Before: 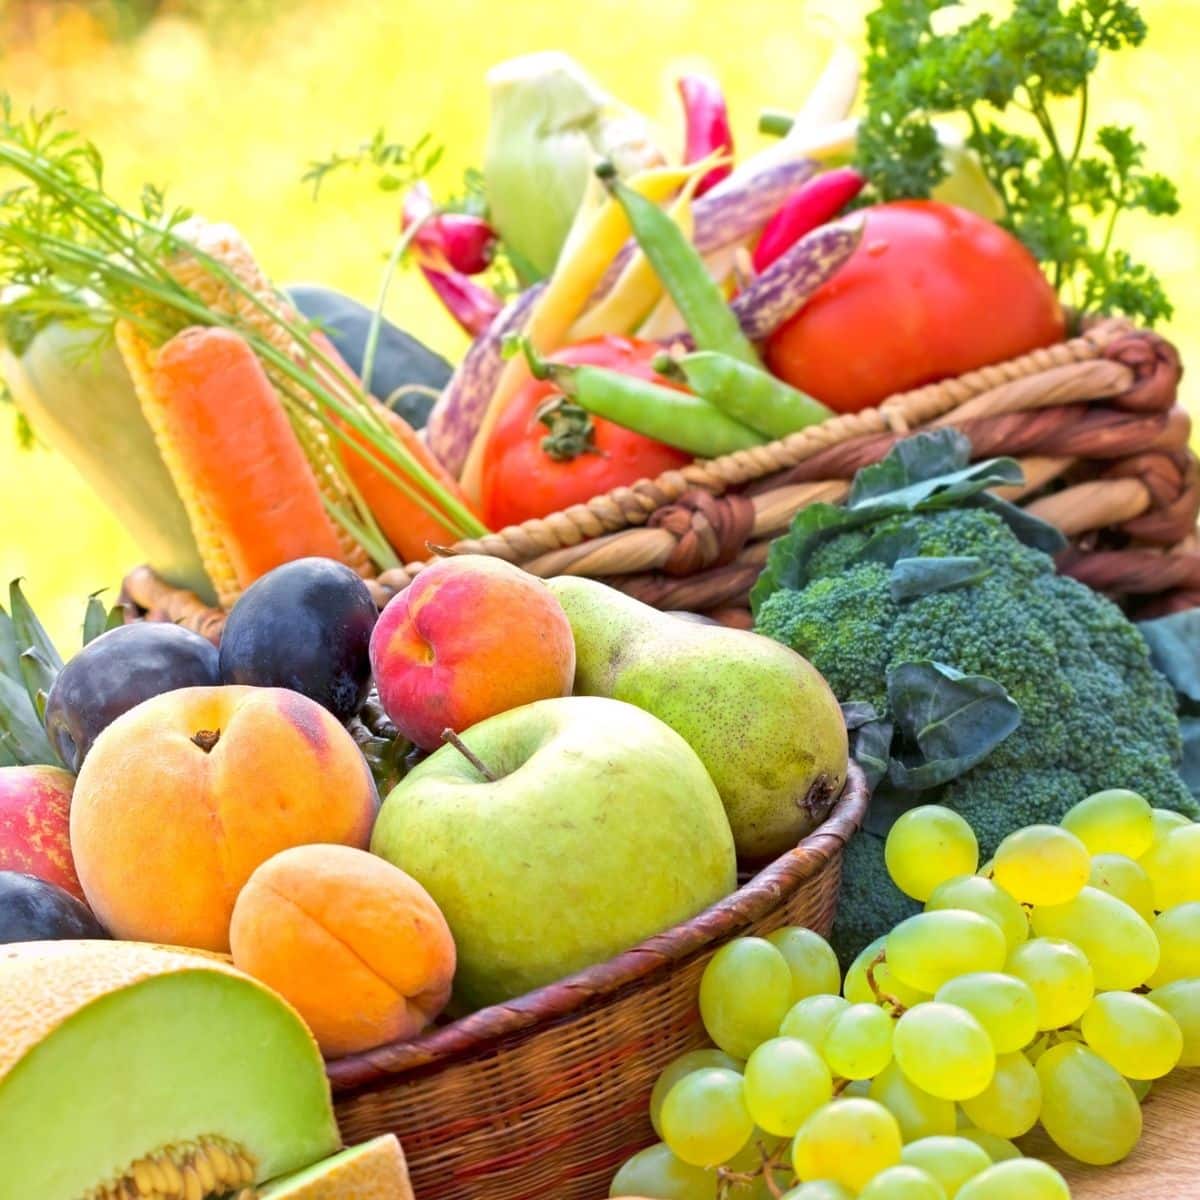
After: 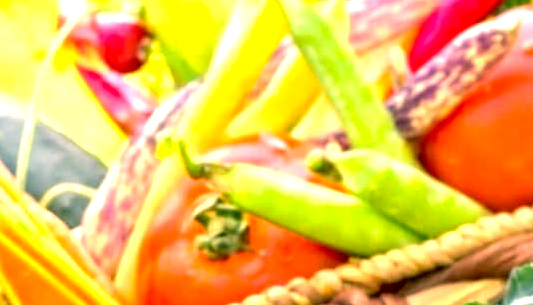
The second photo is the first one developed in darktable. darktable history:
color correction: highlights a* 5.15, highlights b* 23.8, shadows a* -15.73, shadows b* 3.89
crop: left 28.826%, top 16.801%, right 26.686%, bottom 57.77%
contrast equalizer: octaves 7, y [[0.5, 0.5, 0.544, 0.569, 0.5, 0.5], [0.5 ×6], [0.5 ×6], [0 ×6], [0 ×6]]
exposure: black level correction 0.008, exposure 0.971 EV, compensate highlight preservation false
